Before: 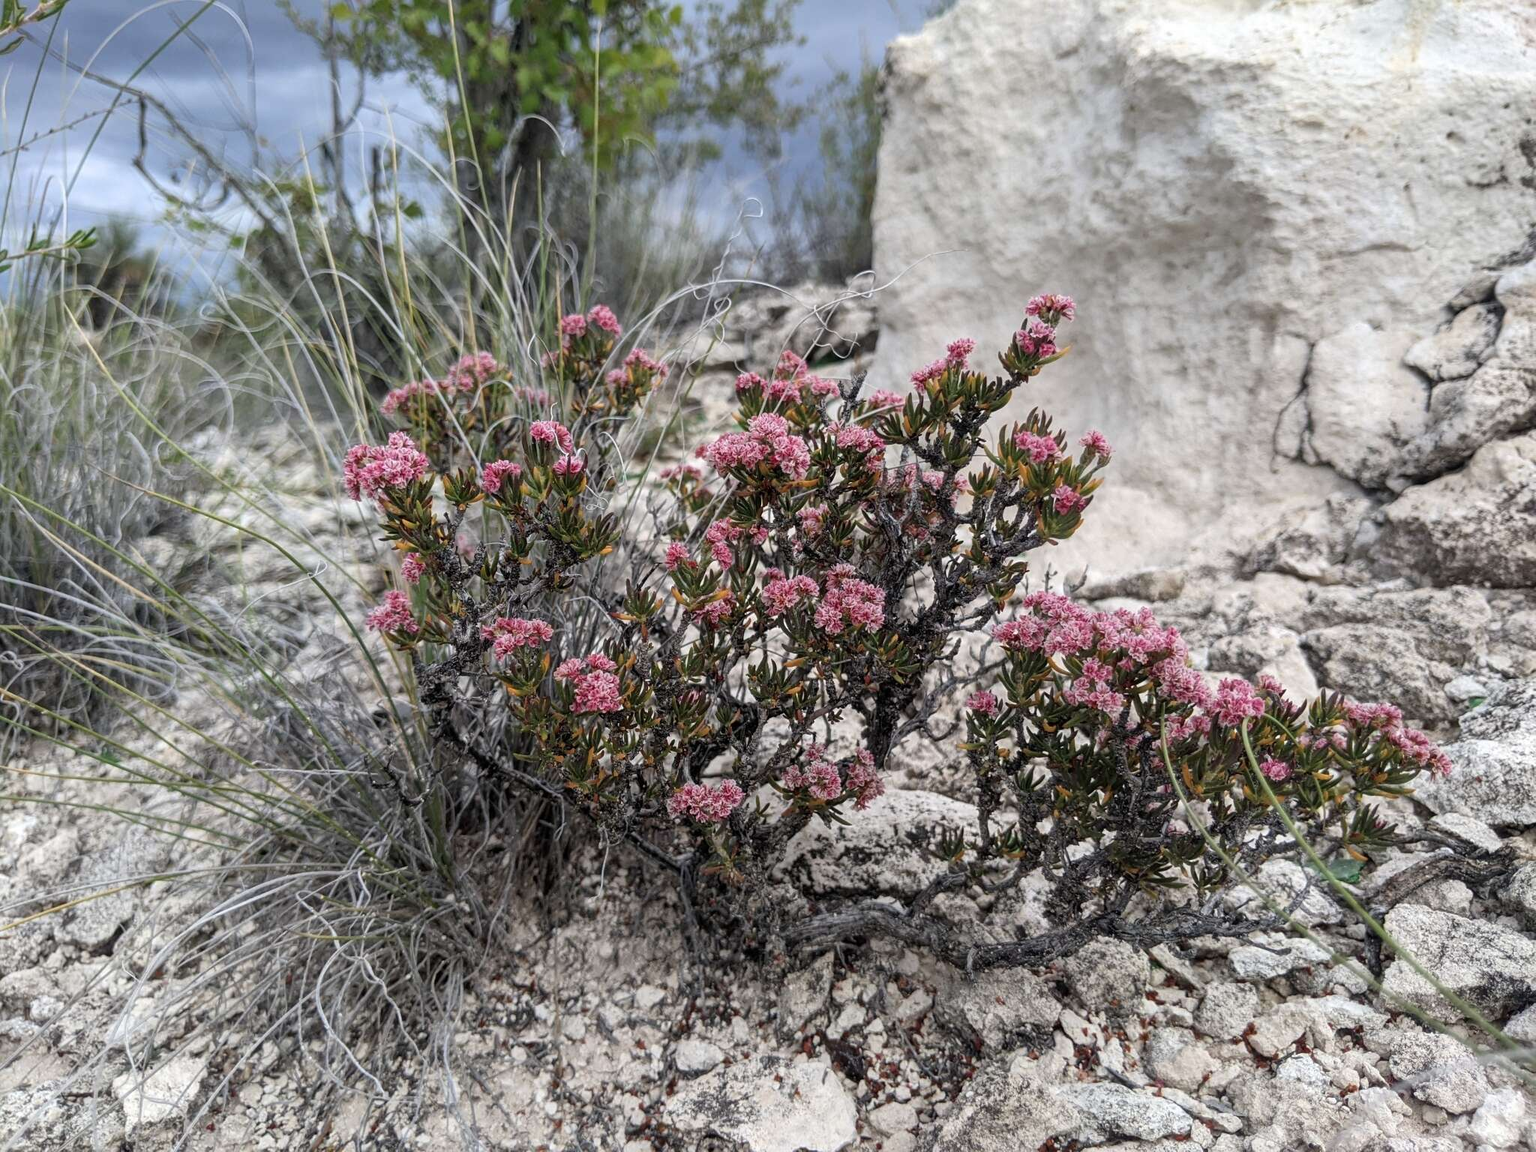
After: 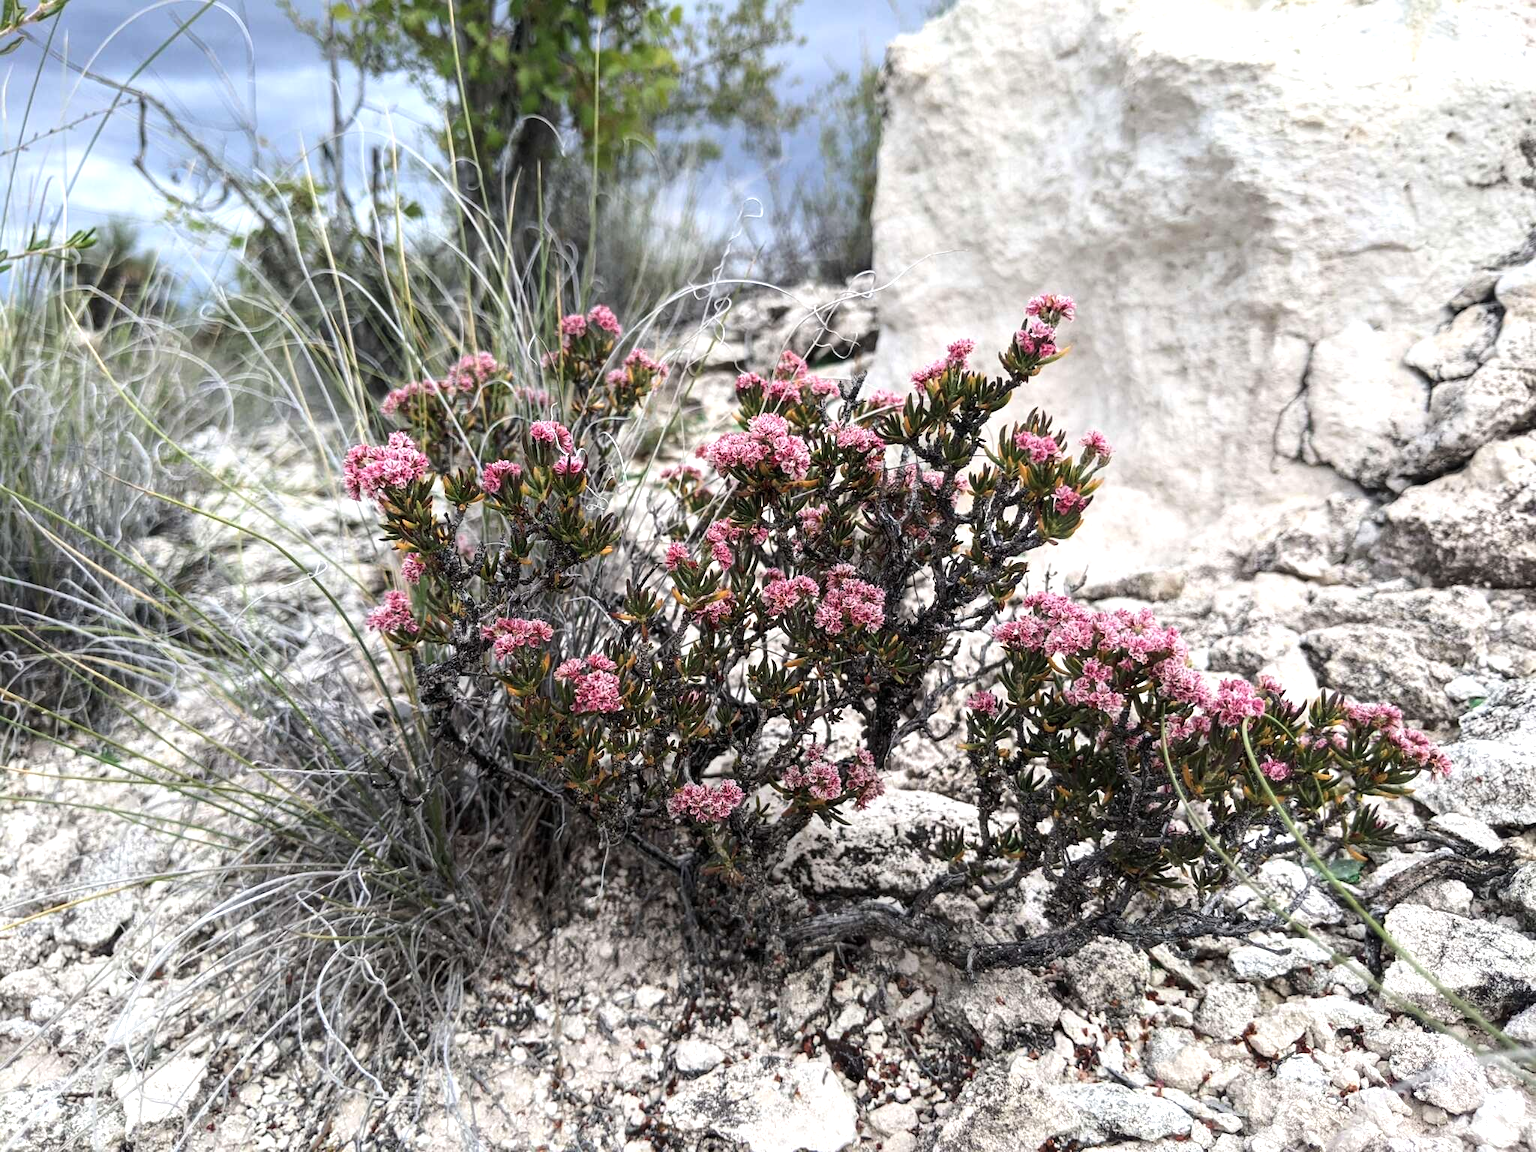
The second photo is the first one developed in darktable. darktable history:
tone equalizer: -8 EV 0 EV, -7 EV -0.002 EV, -6 EV 0.002 EV, -5 EV -0.068 EV, -4 EV -0.132 EV, -3 EV -0.135 EV, -2 EV 0.257 EV, -1 EV 0.708 EV, +0 EV 0.502 EV
